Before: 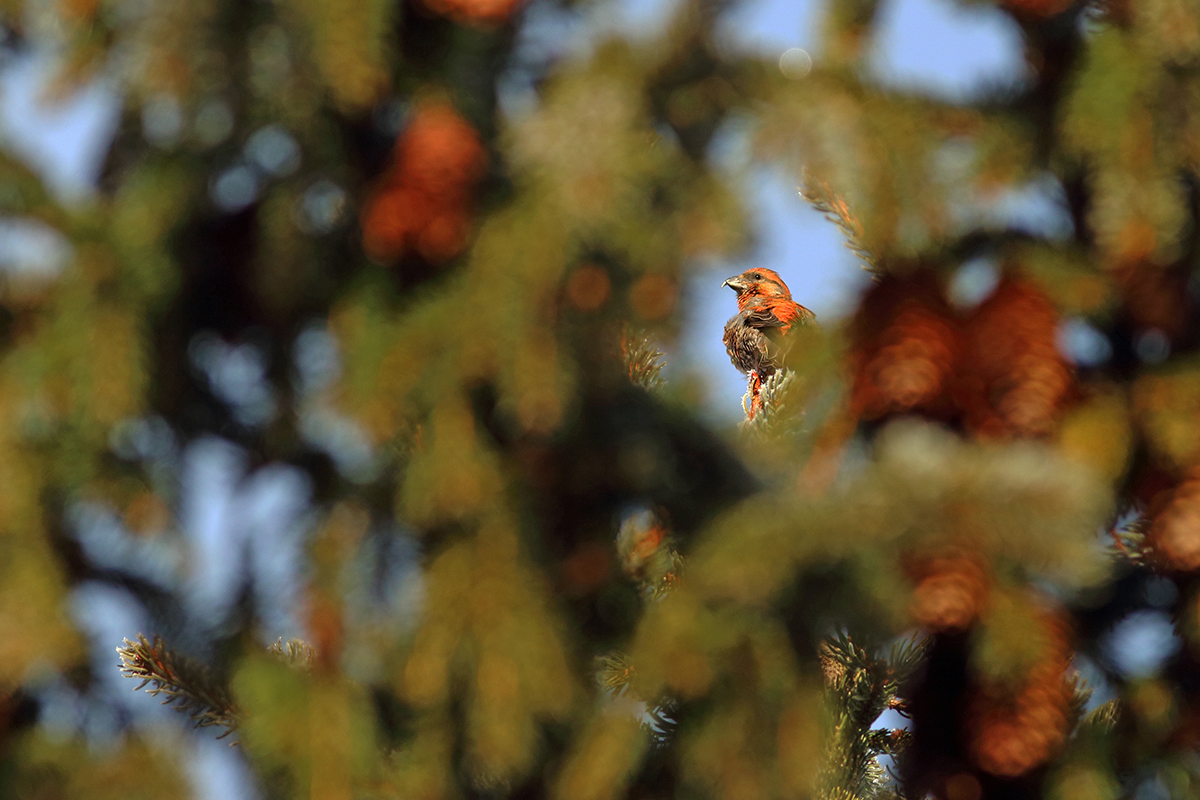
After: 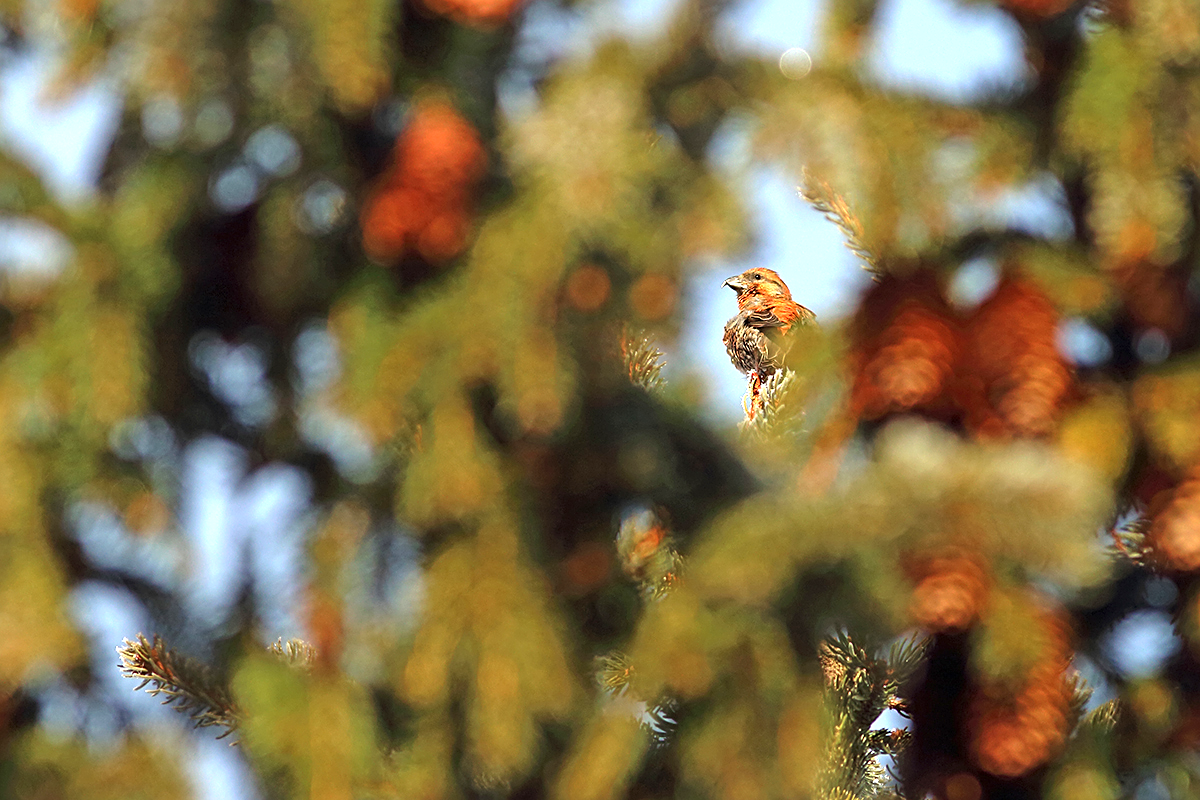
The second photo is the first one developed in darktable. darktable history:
sharpen: on, module defaults
shadows and highlights: shadows 25.27, highlights -25
exposure: exposure 0.998 EV, compensate highlight preservation false
